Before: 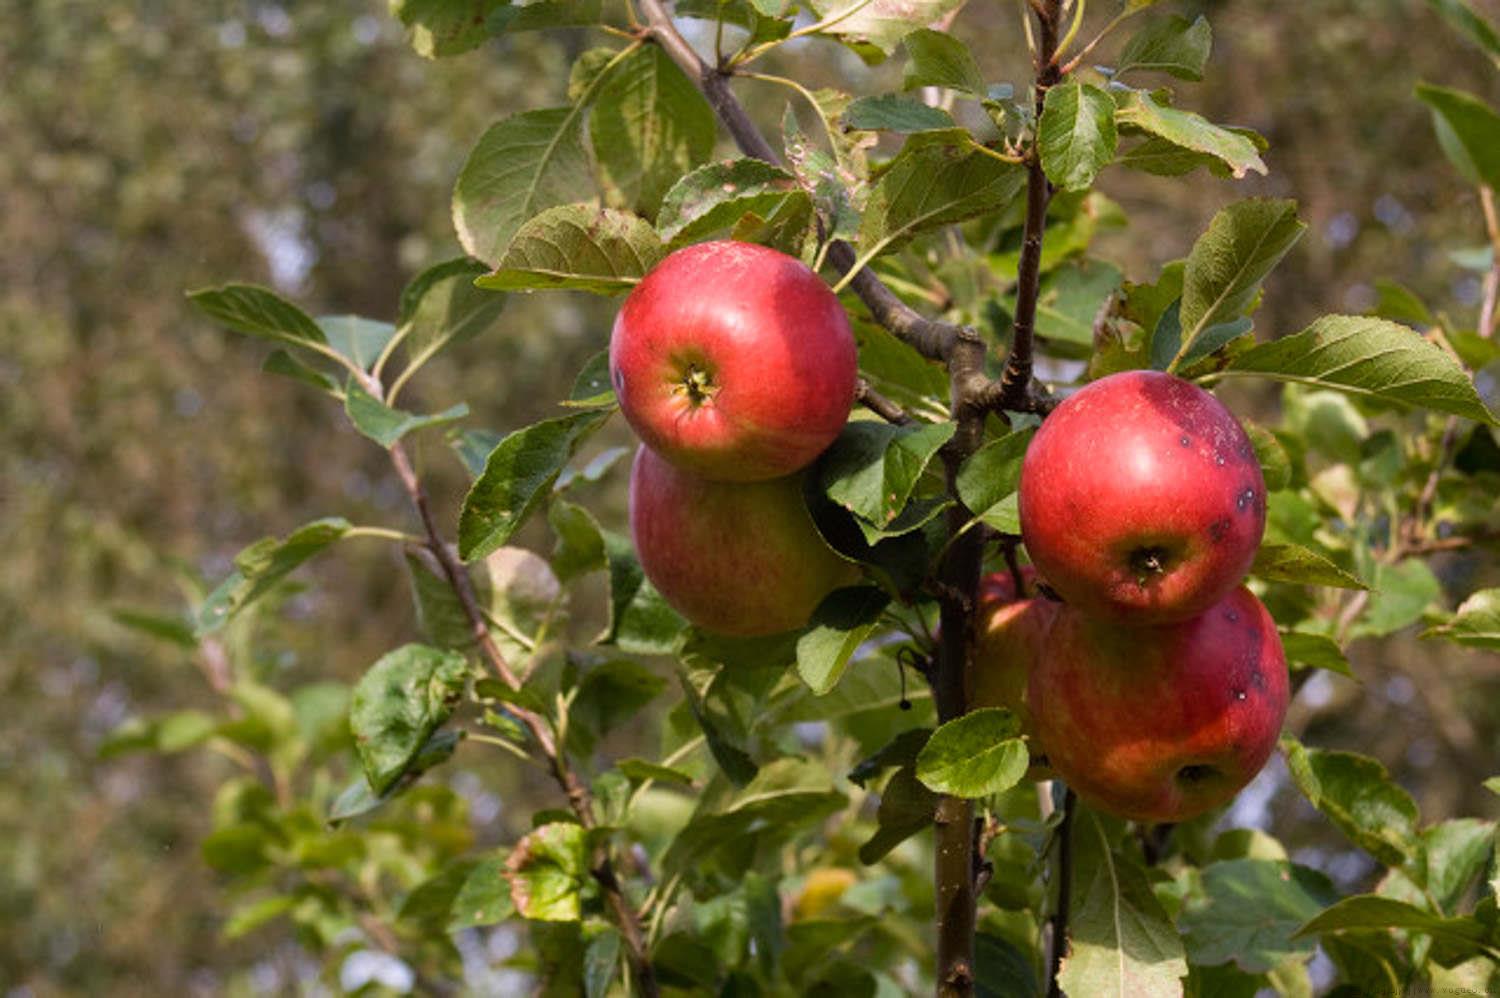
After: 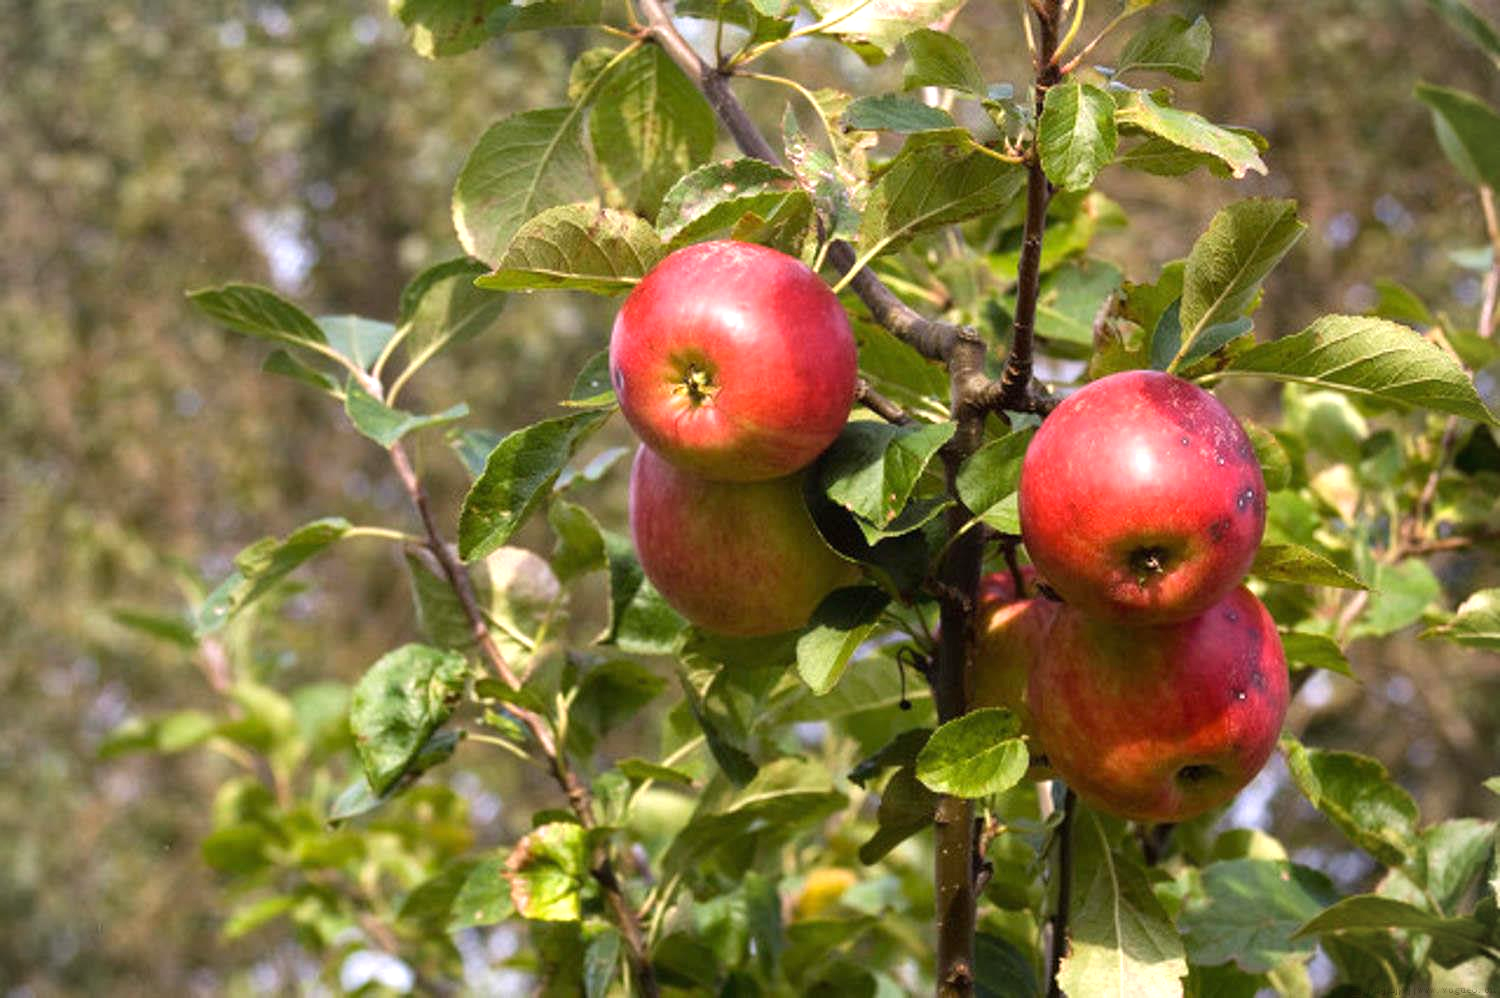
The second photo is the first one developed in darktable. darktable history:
vignetting: fall-off start 91.19%
exposure: black level correction 0, exposure 0.68 EV, compensate exposure bias true, compensate highlight preservation false
